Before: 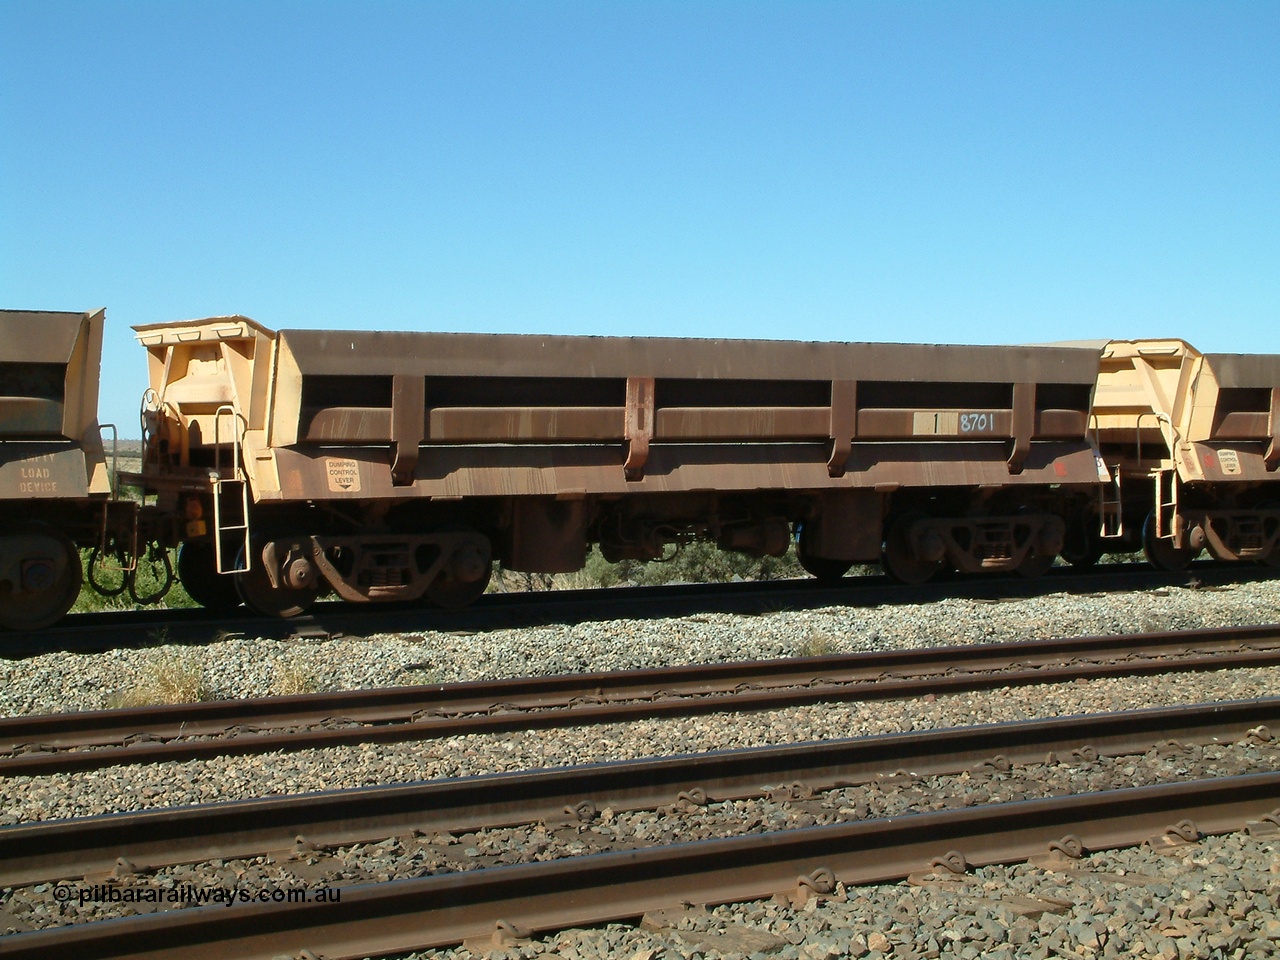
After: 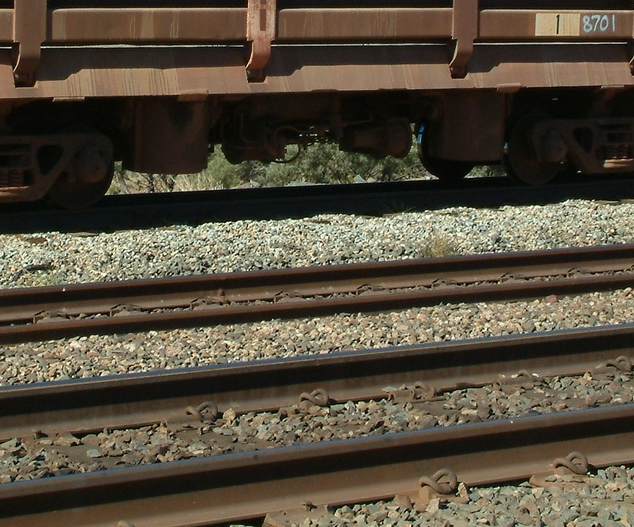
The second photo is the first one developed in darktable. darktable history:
crop: left 29.601%, top 41.583%, right 20.853%, bottom 3.464%
